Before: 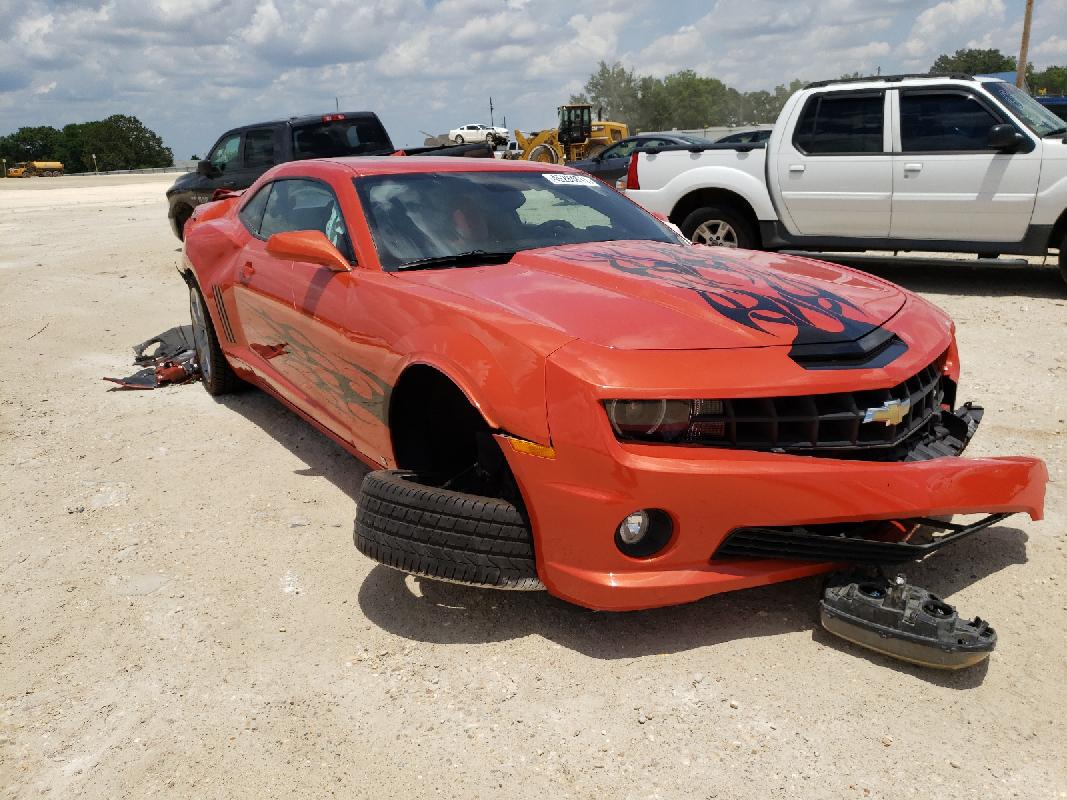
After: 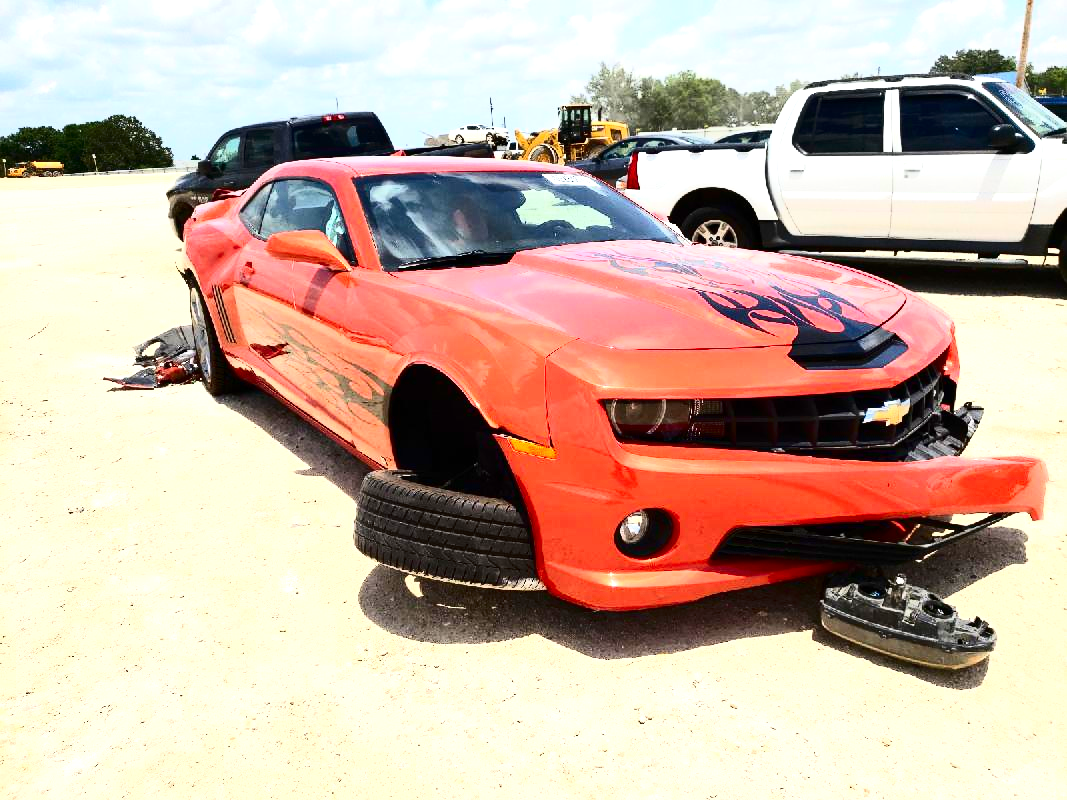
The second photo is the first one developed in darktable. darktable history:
exposure: exposure 0.992 EV, compensate highlight preservation false
contrast brightness saturation: contrast 0.41, brightness 0.041, saturation 0.246
